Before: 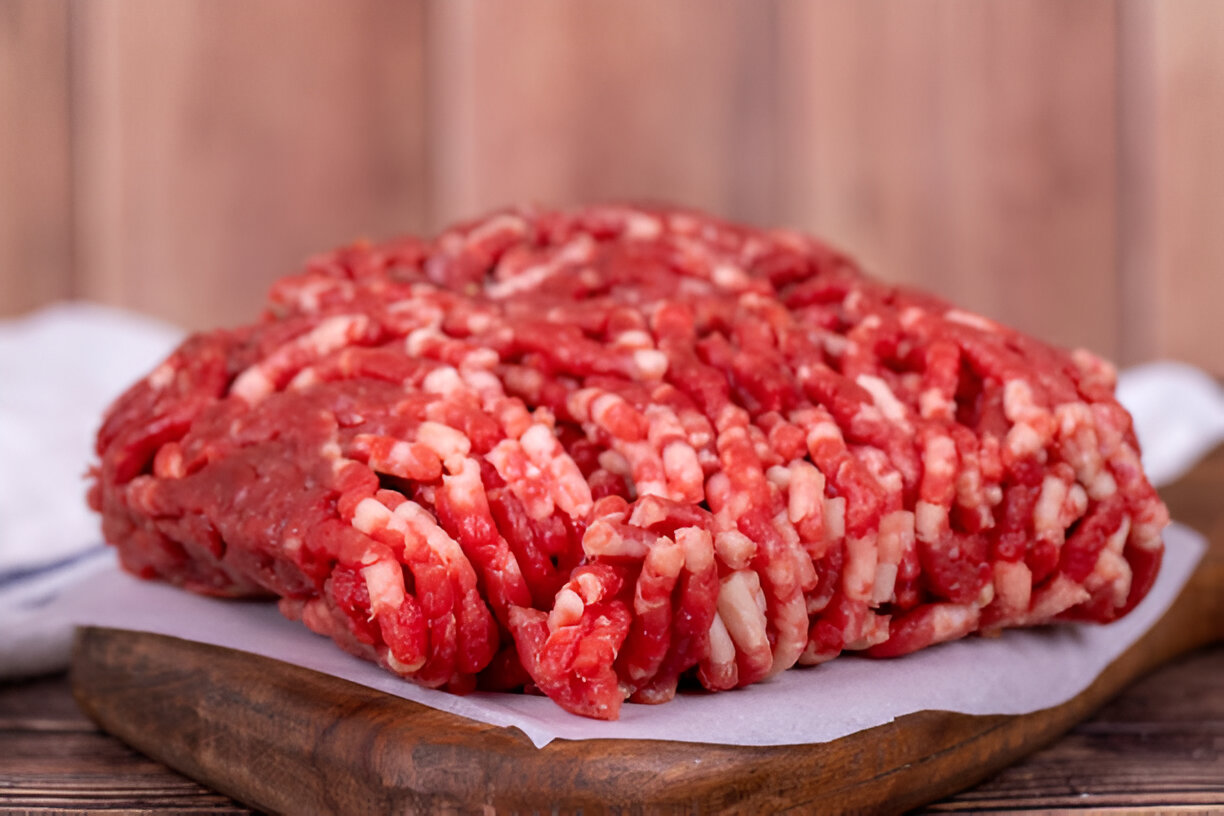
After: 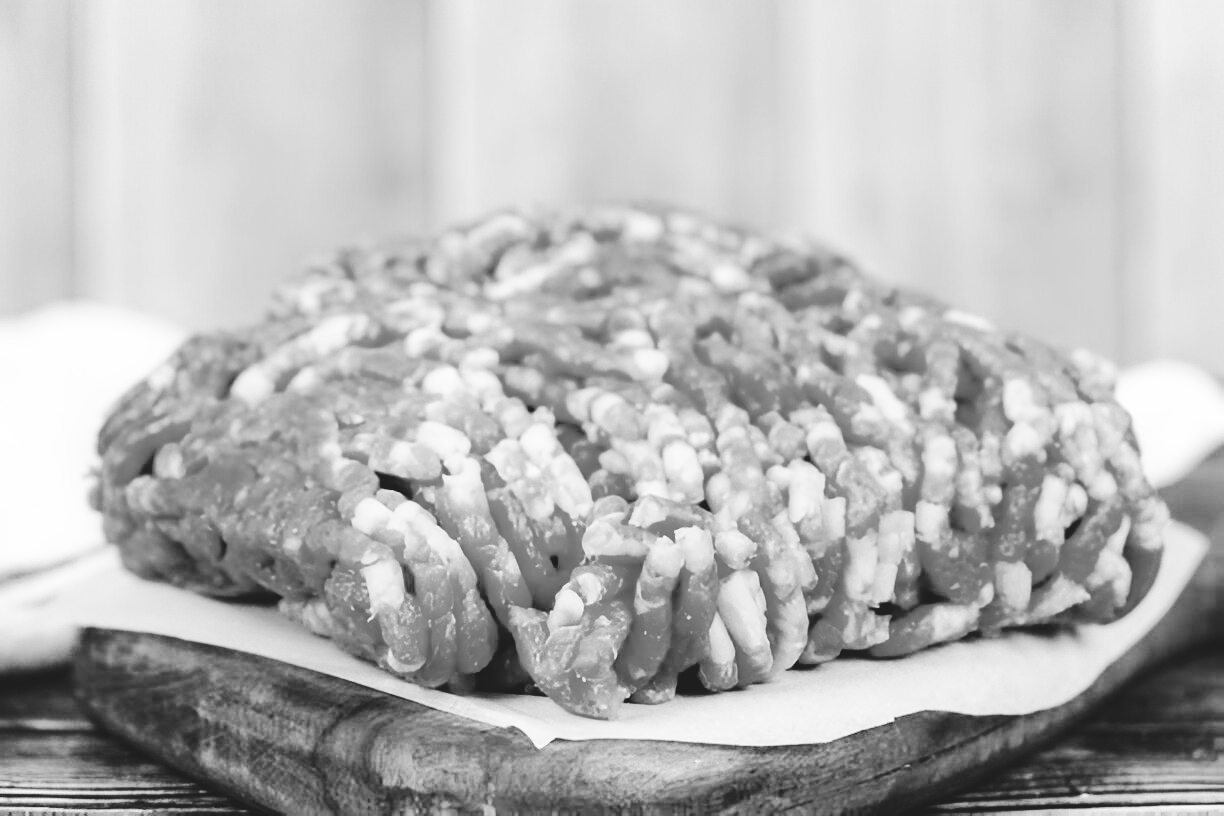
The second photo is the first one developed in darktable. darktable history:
white balance: red 1.009, blue 0.985
monochrome: on, module defaults
tone curve: curves: ch0 [(0, 0) (0.003, 0.108) (0.011, 0.112) (0.025, 0.117) (0.044, 0.126) (0.069, 0.133) (0.1, 0.146) (0.136, 0.158) (0.177, 0.178) (0.224, 0.212) (0.277, 0.256) (0.335, 0.331) (0.399, 0.423) (0.468, 0.538) (0.543, 0.641) (0.623, 0.721) (0.709, 0.792) (0.801, 0.845) (0.898, 0.917) (1, 1)], preserve colors none
base curve: curves: ch0 [(0, 0.003) (0.001, 0.002) (0.006, 0.004) (0.02, 0.022) (0.048, 0.086) (0.094, 0.234) (0.162, 0.431) (0.258, 0.629) (0.385, 0.8) (0.548, 0.918) (0.751, 0.988) (1, 1)], preserve colors none
